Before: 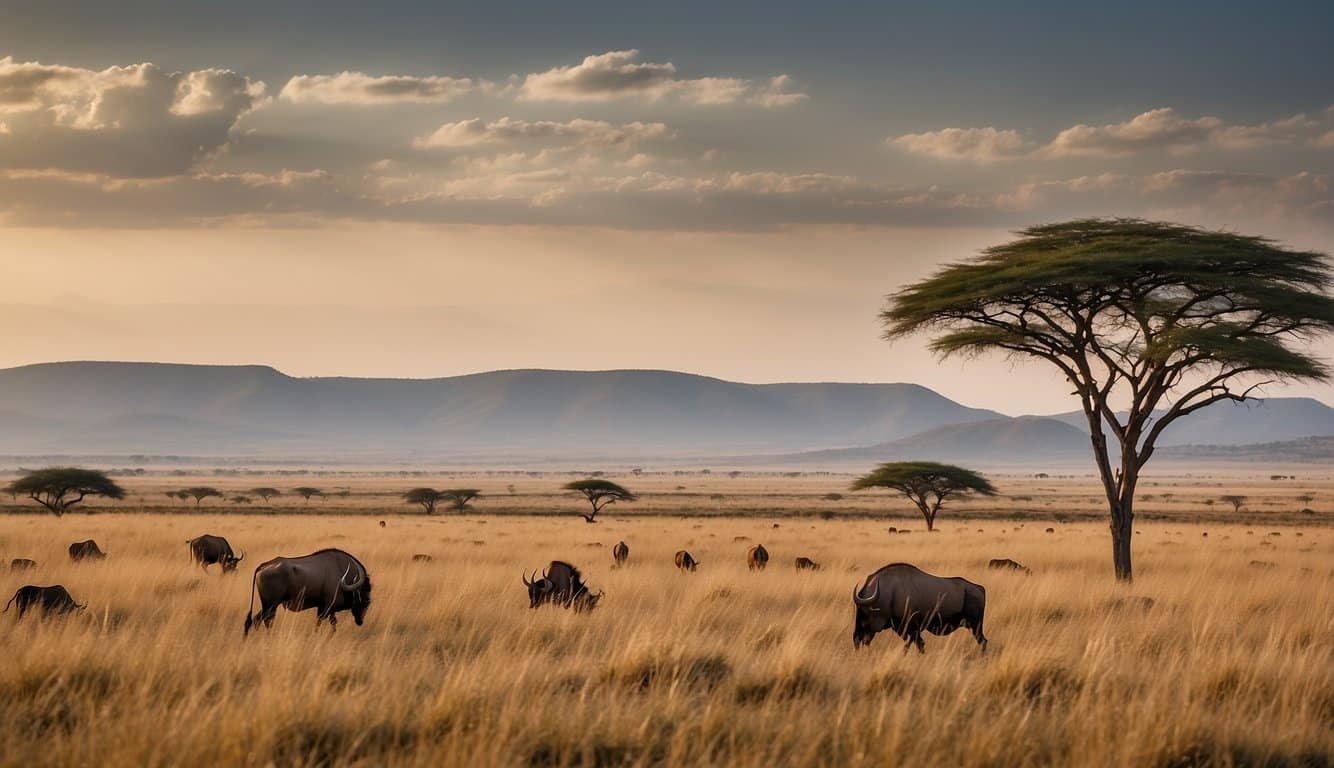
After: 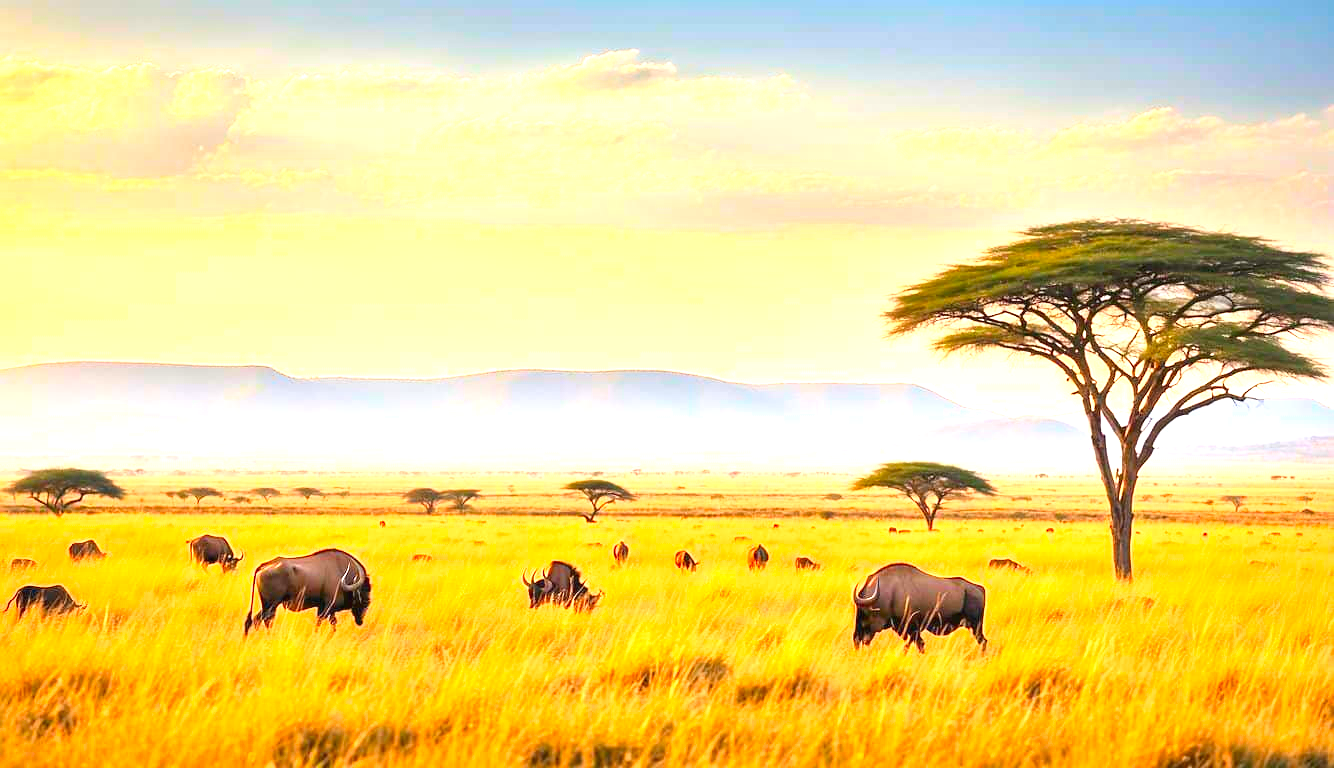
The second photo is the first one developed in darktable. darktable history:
local contrast: mode bilateral grid, contrast 20, coarseness 99, detail 150%, midtone range 0.2
exposure: black level correction 0, exposure 2.135 EV, compensate exposure bias true, compensate highlight preservation false
contrast brightness saturation: contrast 0.198, brightness 0.193, saturation 0.809
